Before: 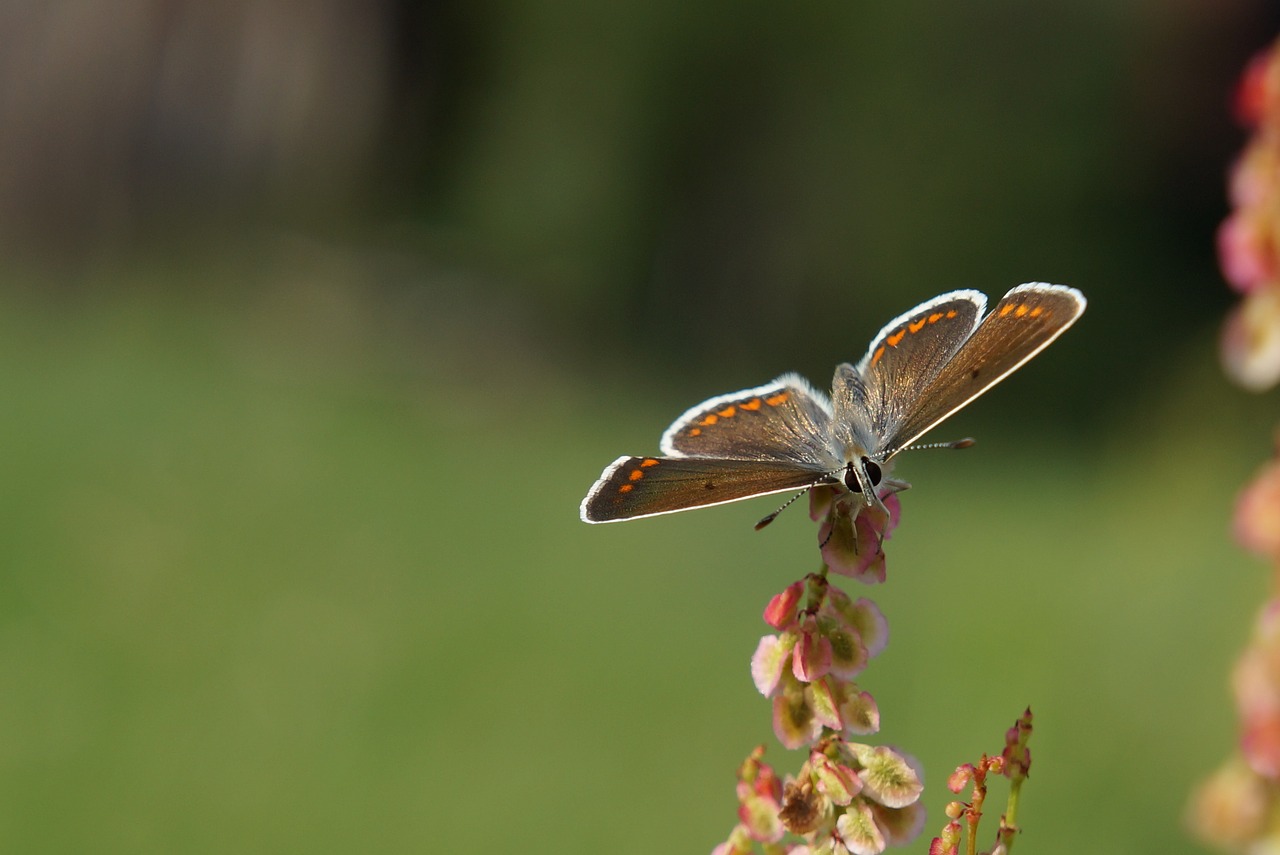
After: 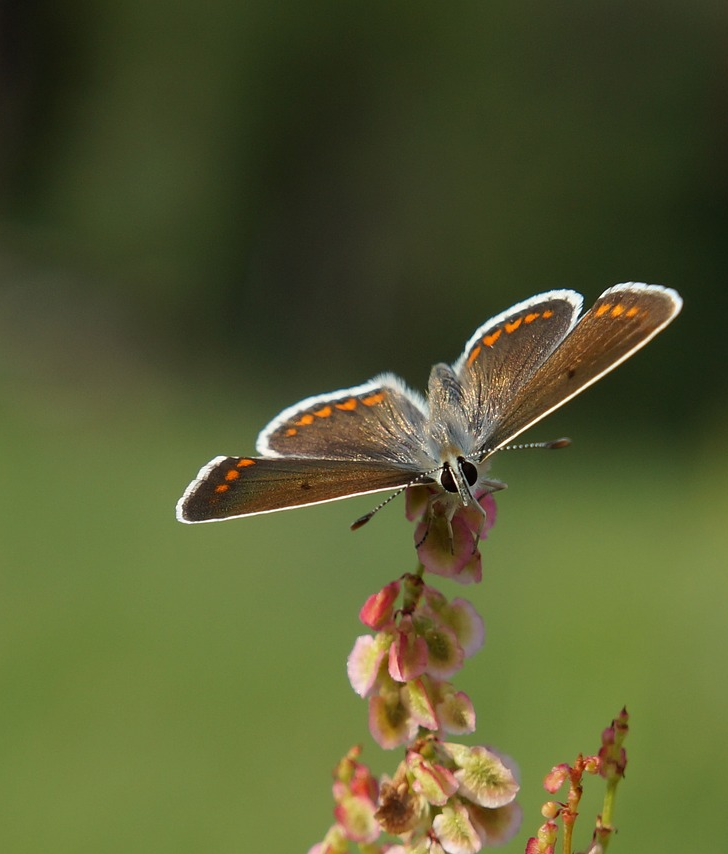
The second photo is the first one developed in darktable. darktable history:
crop: left 31.564%, top 0.017%, right 11.549%
